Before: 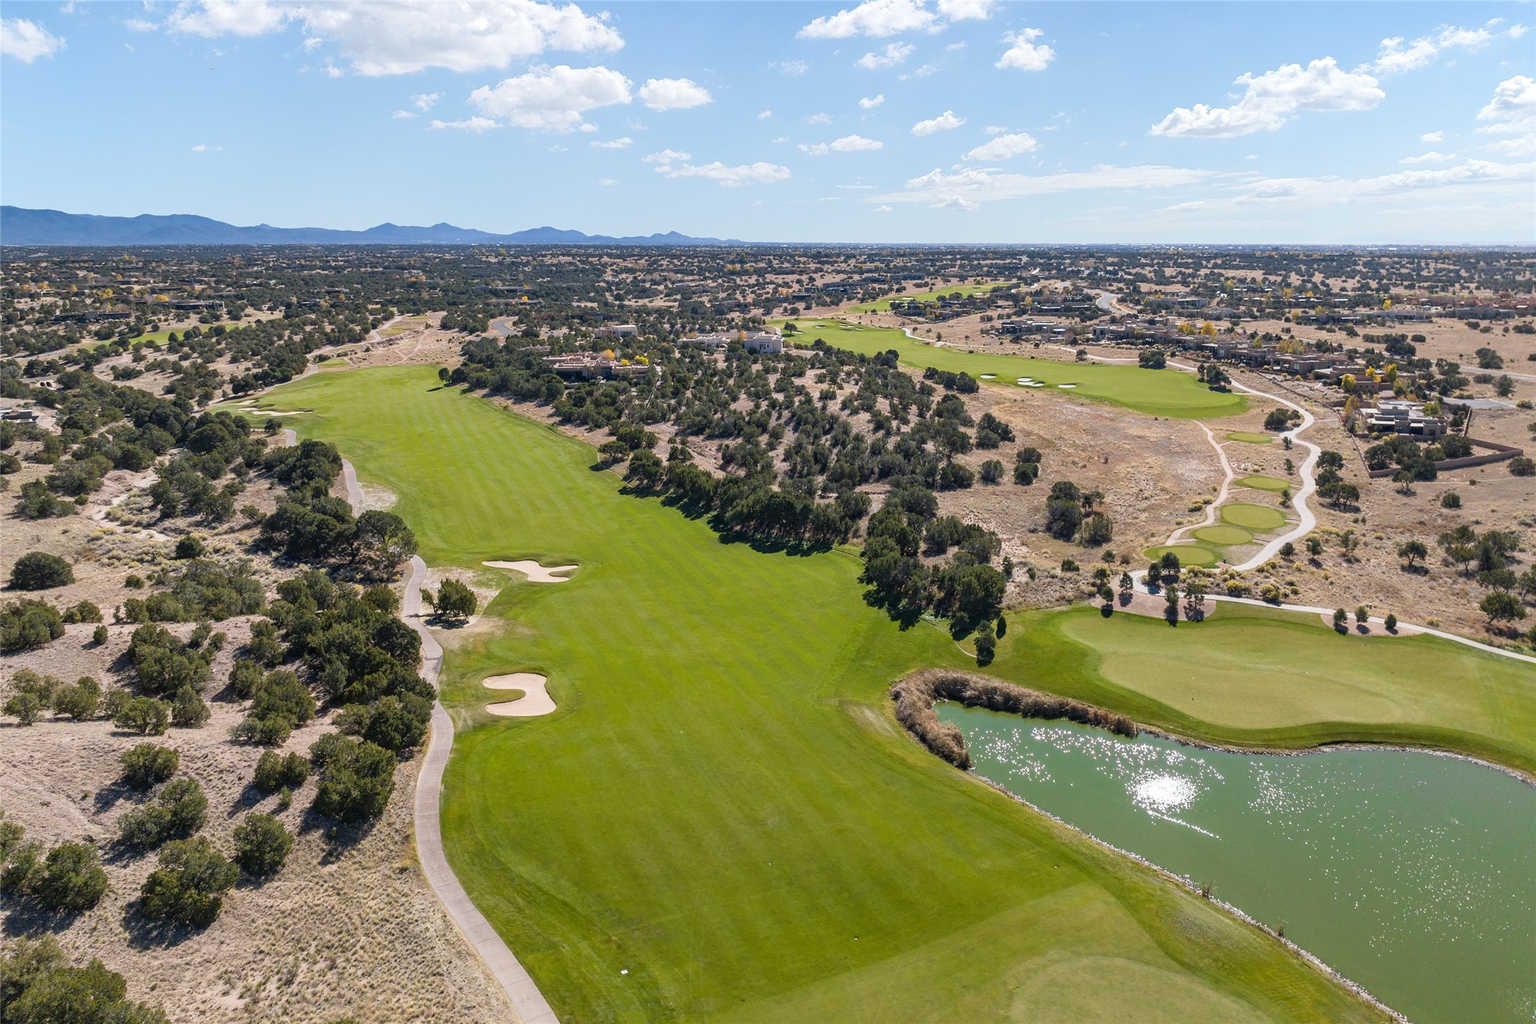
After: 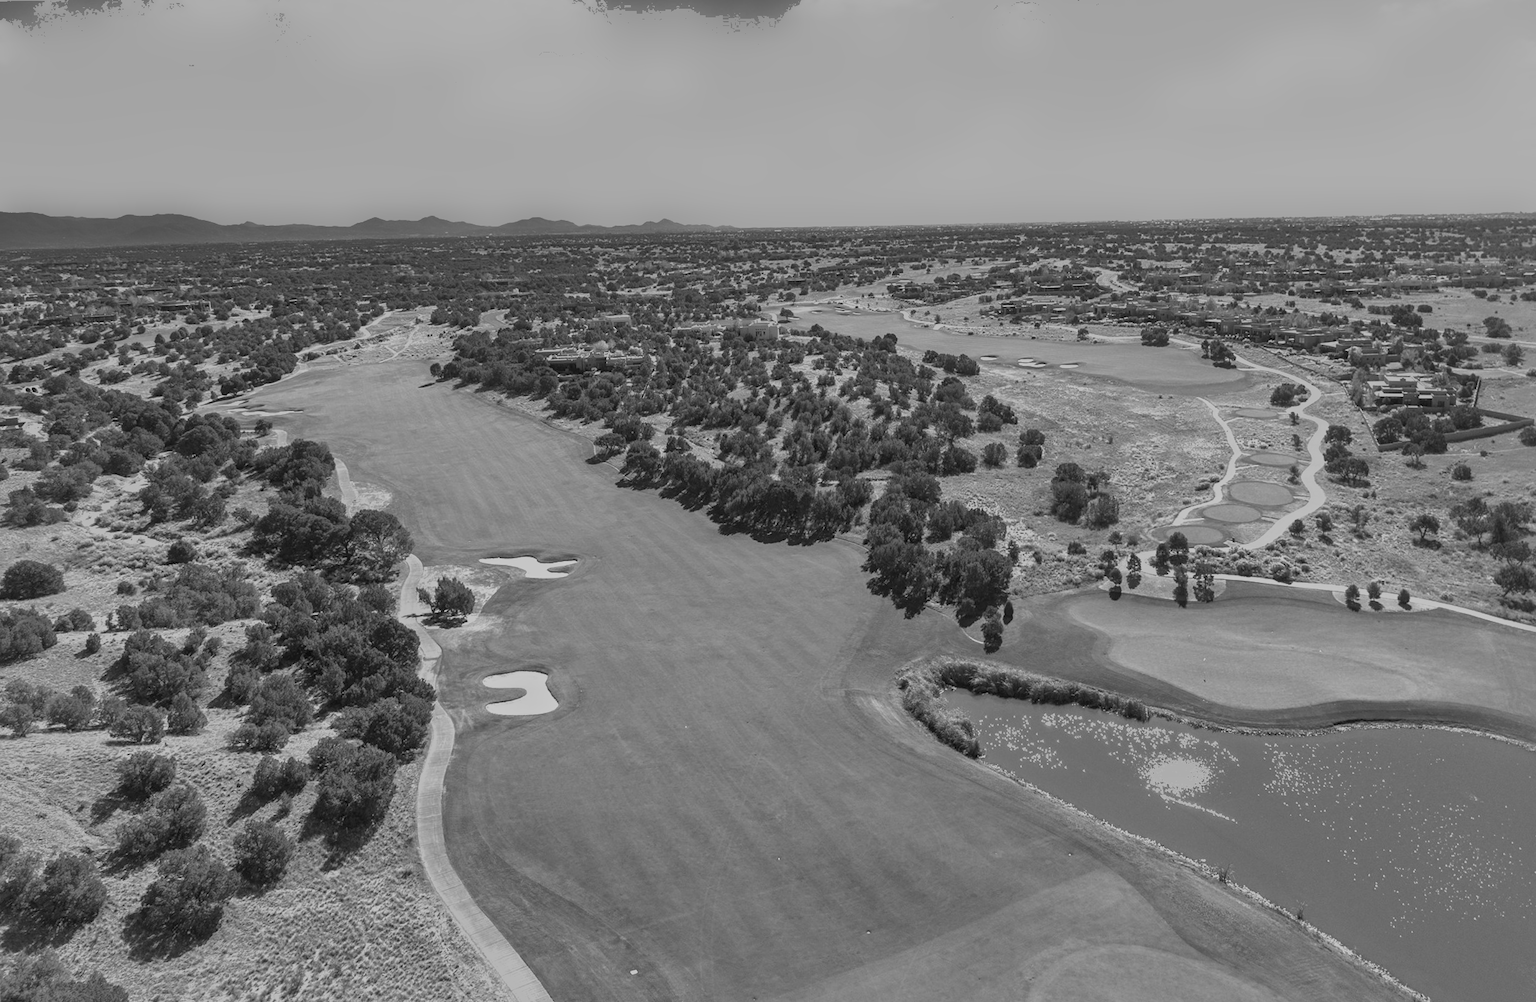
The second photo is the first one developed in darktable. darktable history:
exposure: black level correction 0, exposure 0.9 EV, compensate highlight preservation false
shadows and highlights: on, module defaults
monochrome: a 79.32, b 81.83, size 1.1
rotate and perspective: rotation -1.42°, crop left 0.016, crop right 0.984, crop top 0.035, crop bottom 0.965
white balance: red 0.871, blue 1.249
